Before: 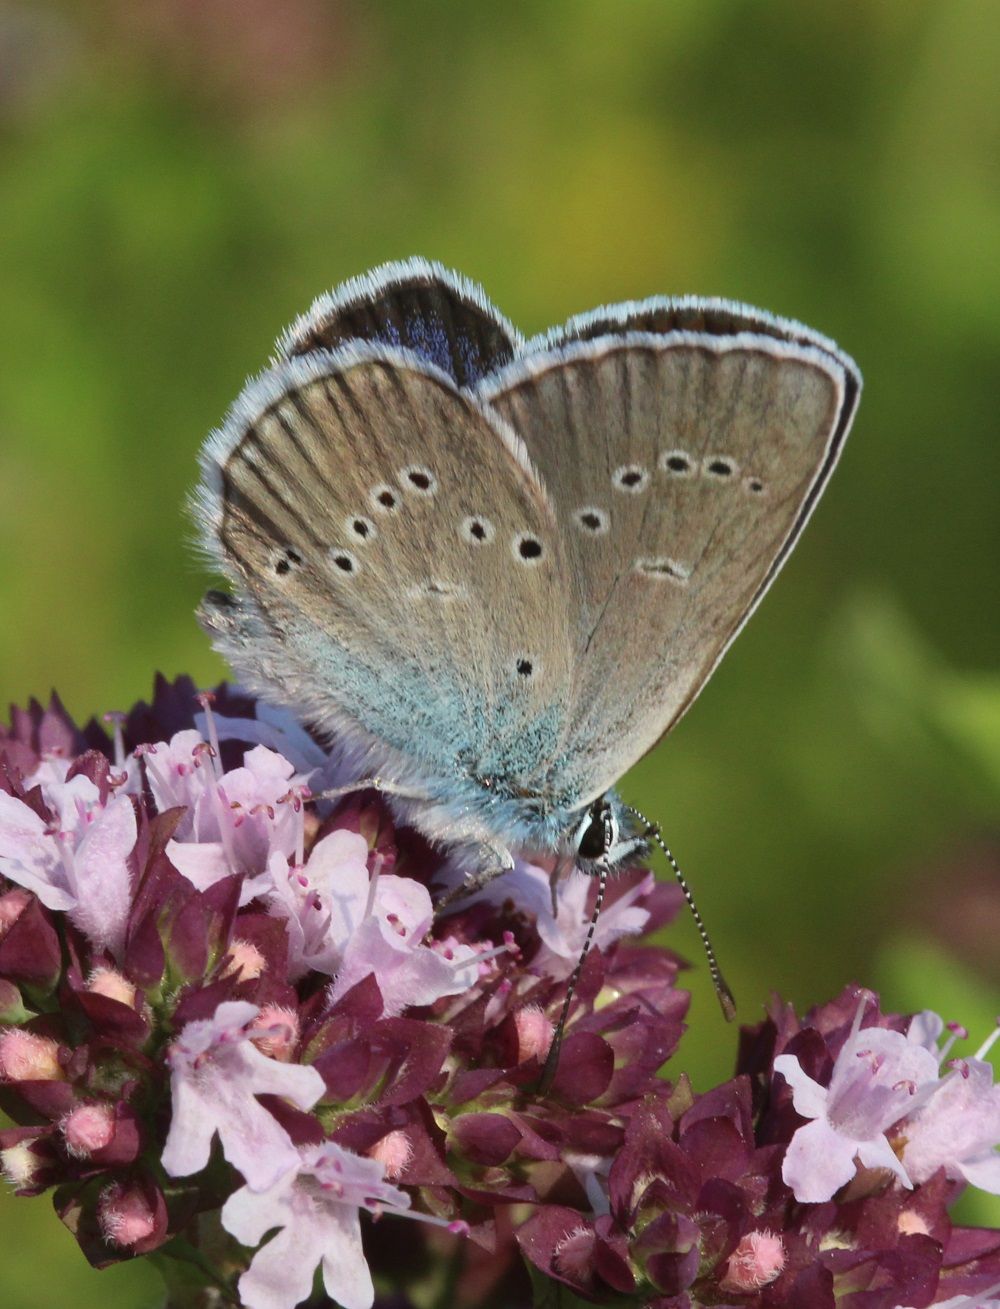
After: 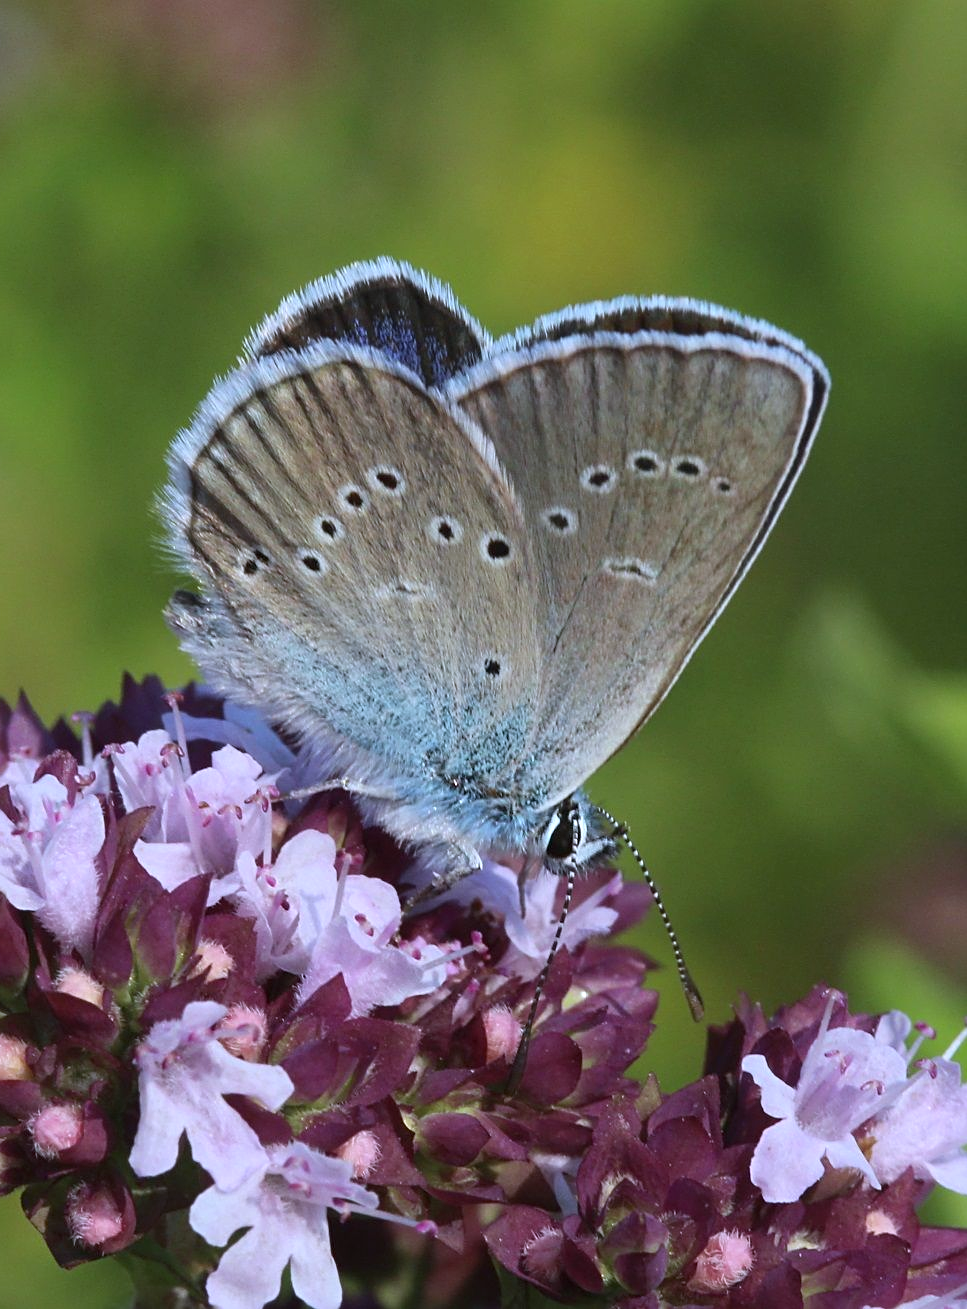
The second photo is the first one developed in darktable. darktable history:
exposure: exposure -0.01 EV, compensate highlight preservation false
sharpen: radius 2.529, amount 0.323
white balance: red 0.948, green 1.02, blue 1.176
crop and rotate: left 3.238%
